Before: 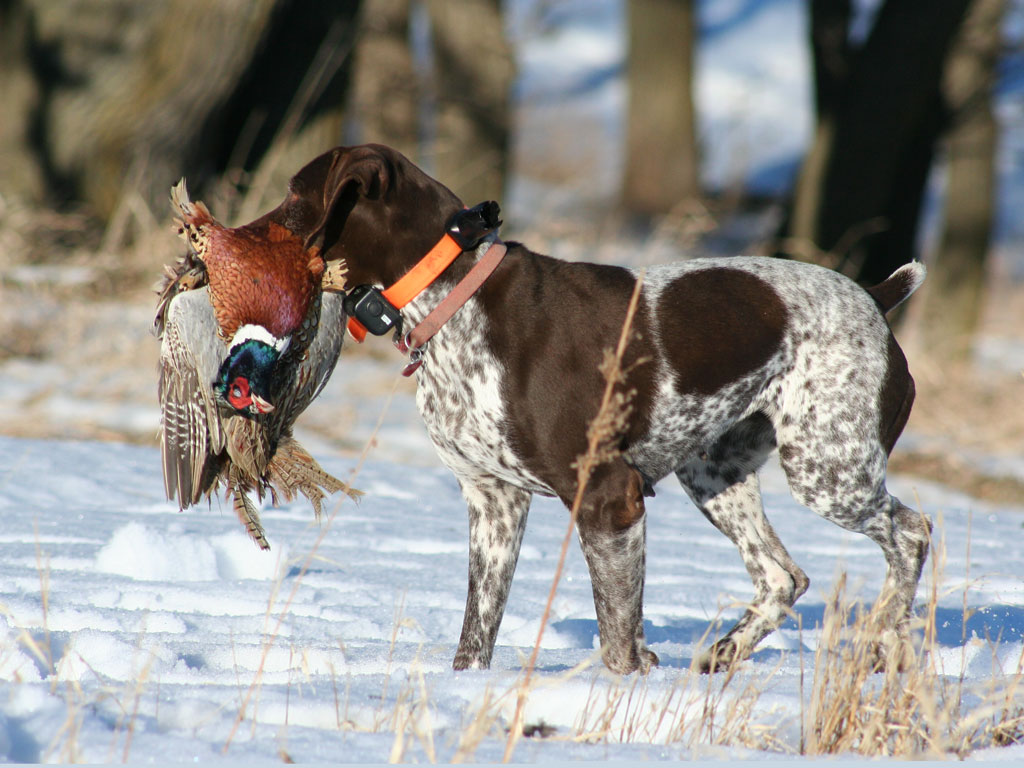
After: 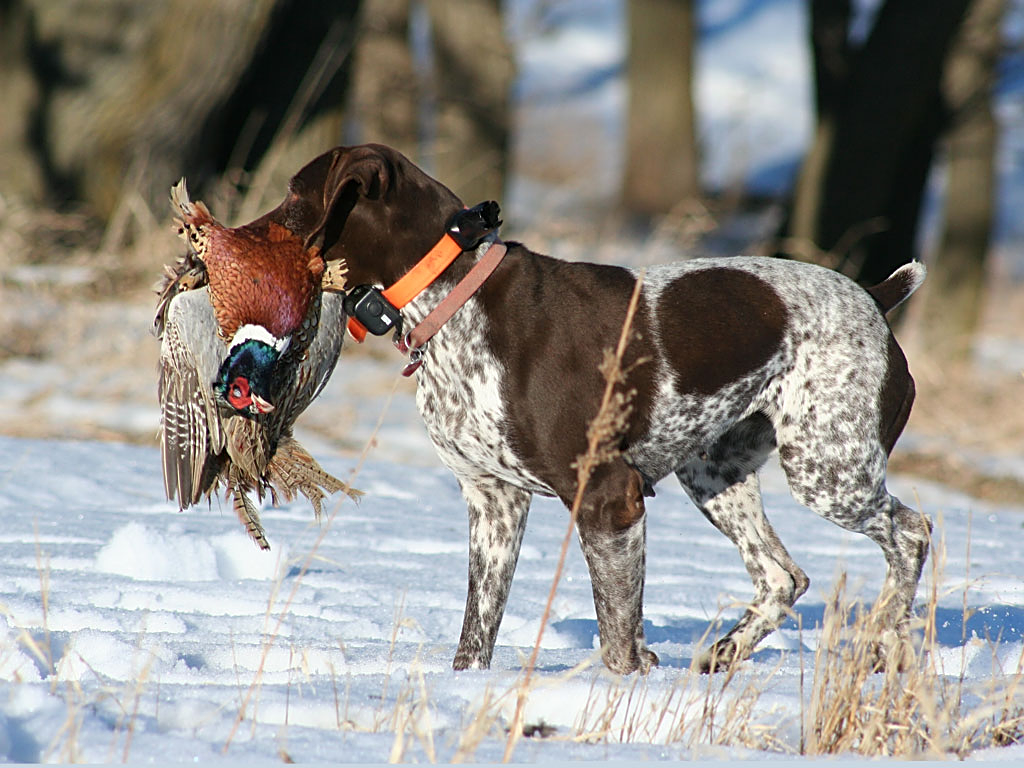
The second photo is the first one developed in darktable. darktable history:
sharpen: on, module defaults
base curve: exposure shift 0, preserve colors none
